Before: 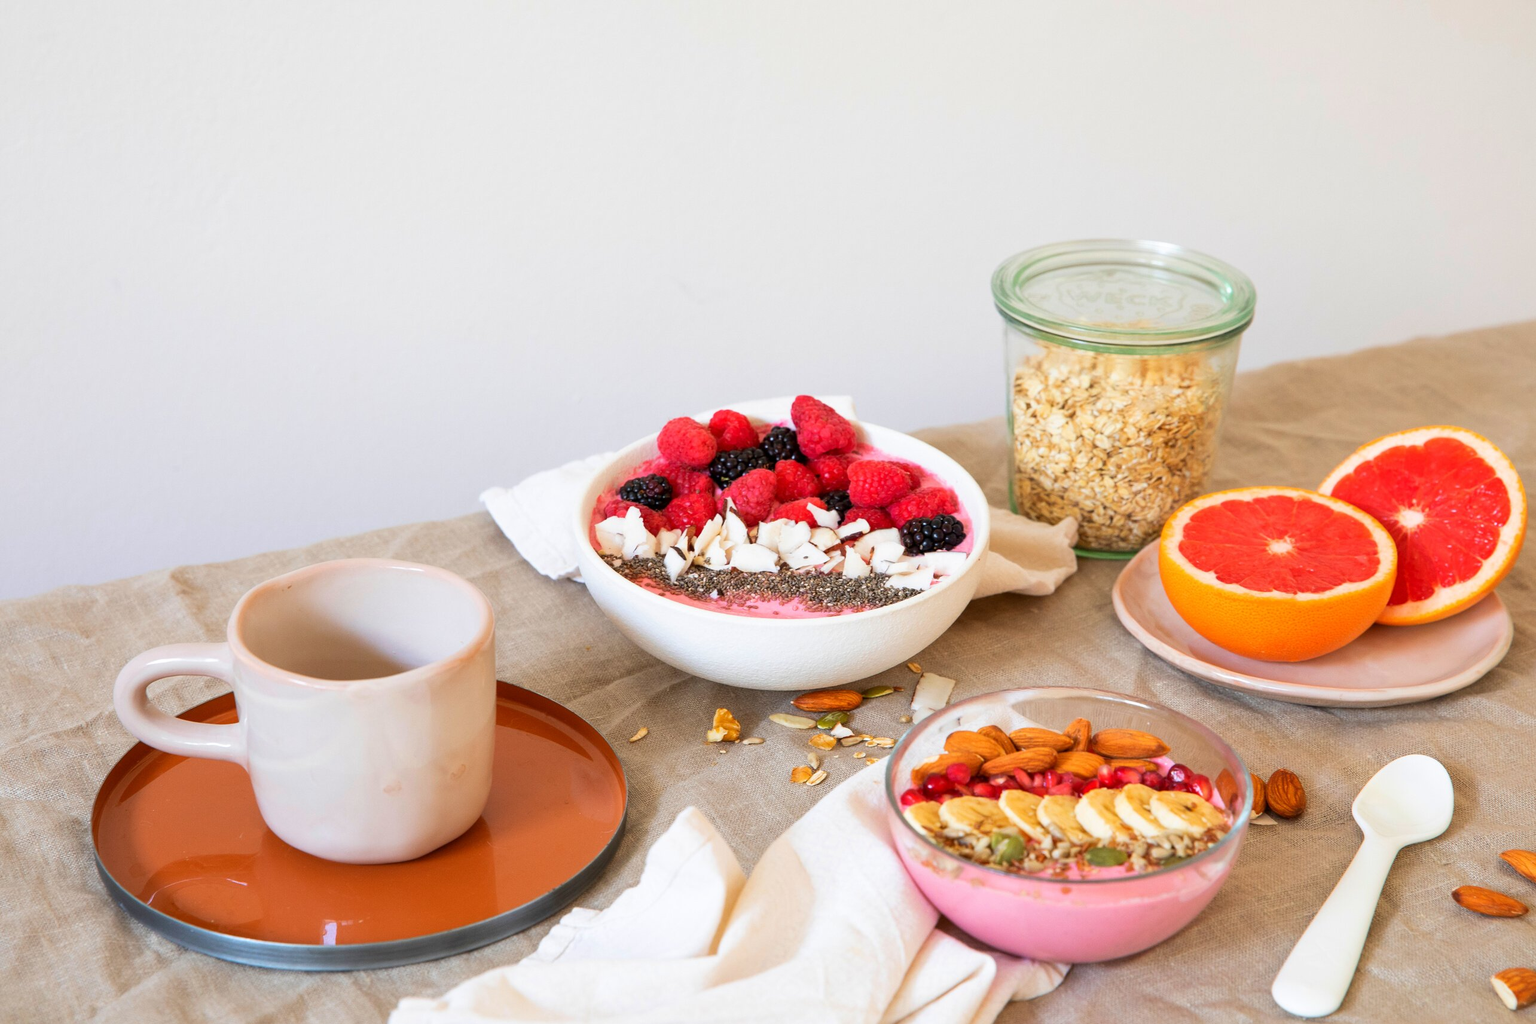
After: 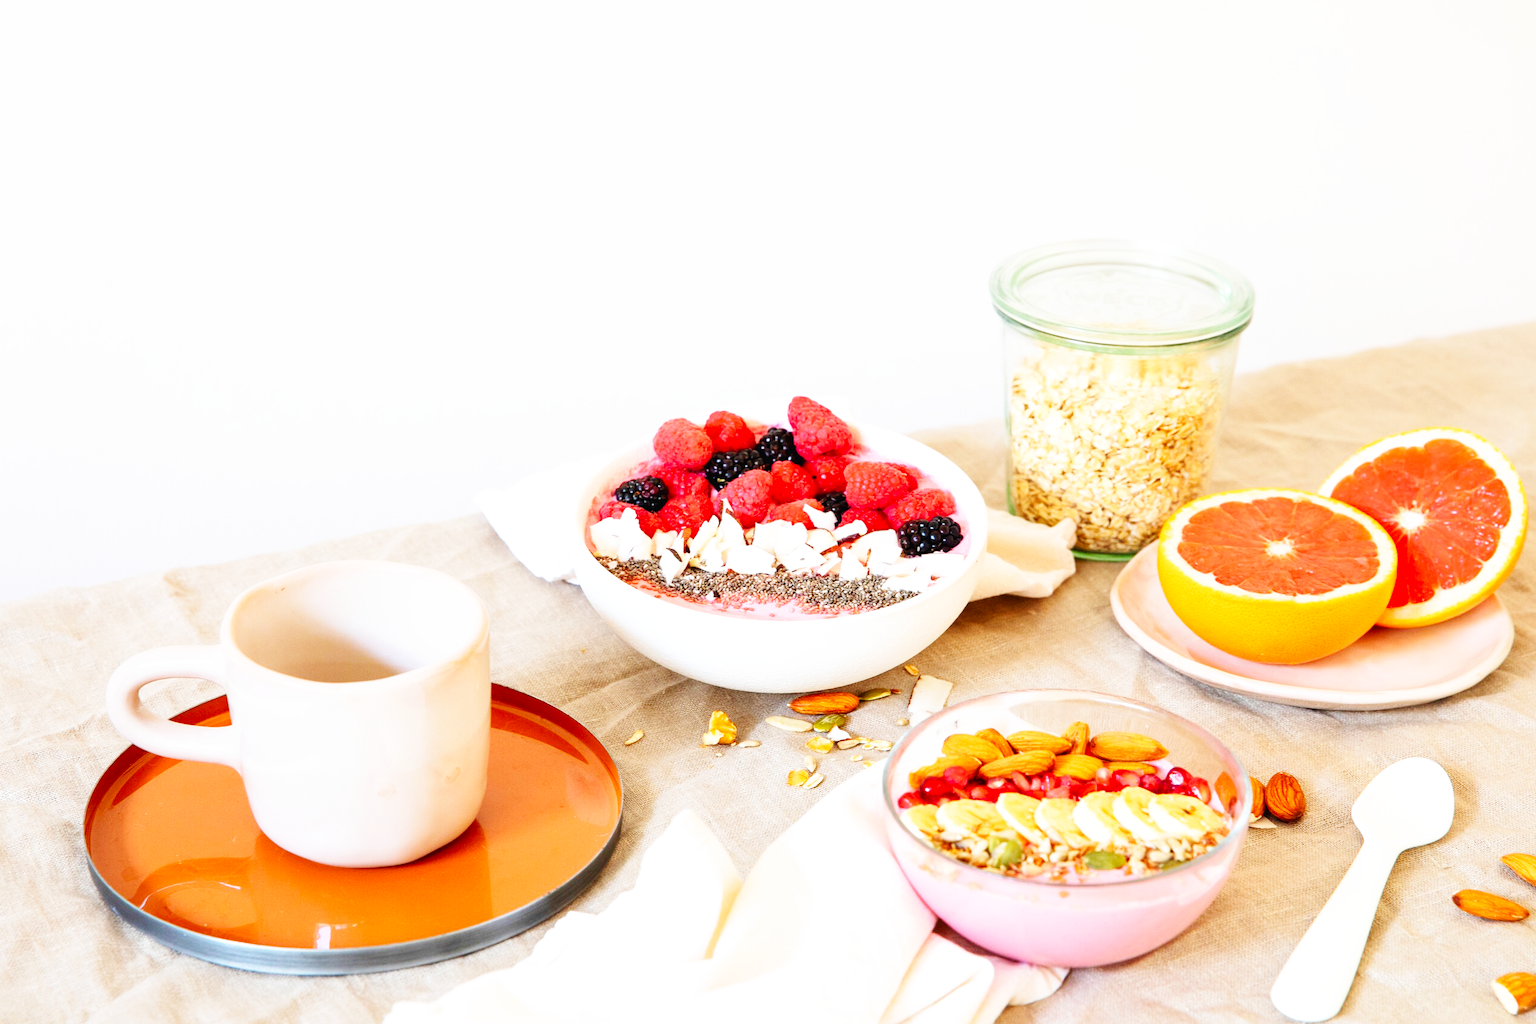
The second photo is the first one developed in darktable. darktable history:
base curve: curves: ch0 [(0, 0.003) (0.001, 0.002) (0.006, 0.004) (0.02, 0.022) (0.048, 0.086) (0.094, 0.234) (0.162, 0.431) (0.258, 0.629) (0.385, 0.8) (0.548, 0.918) (0.751, 0.988) (1, 1)], preserve colors none
crop and rotate: left 0.575%, top 0.211%, bottom 0.355%
